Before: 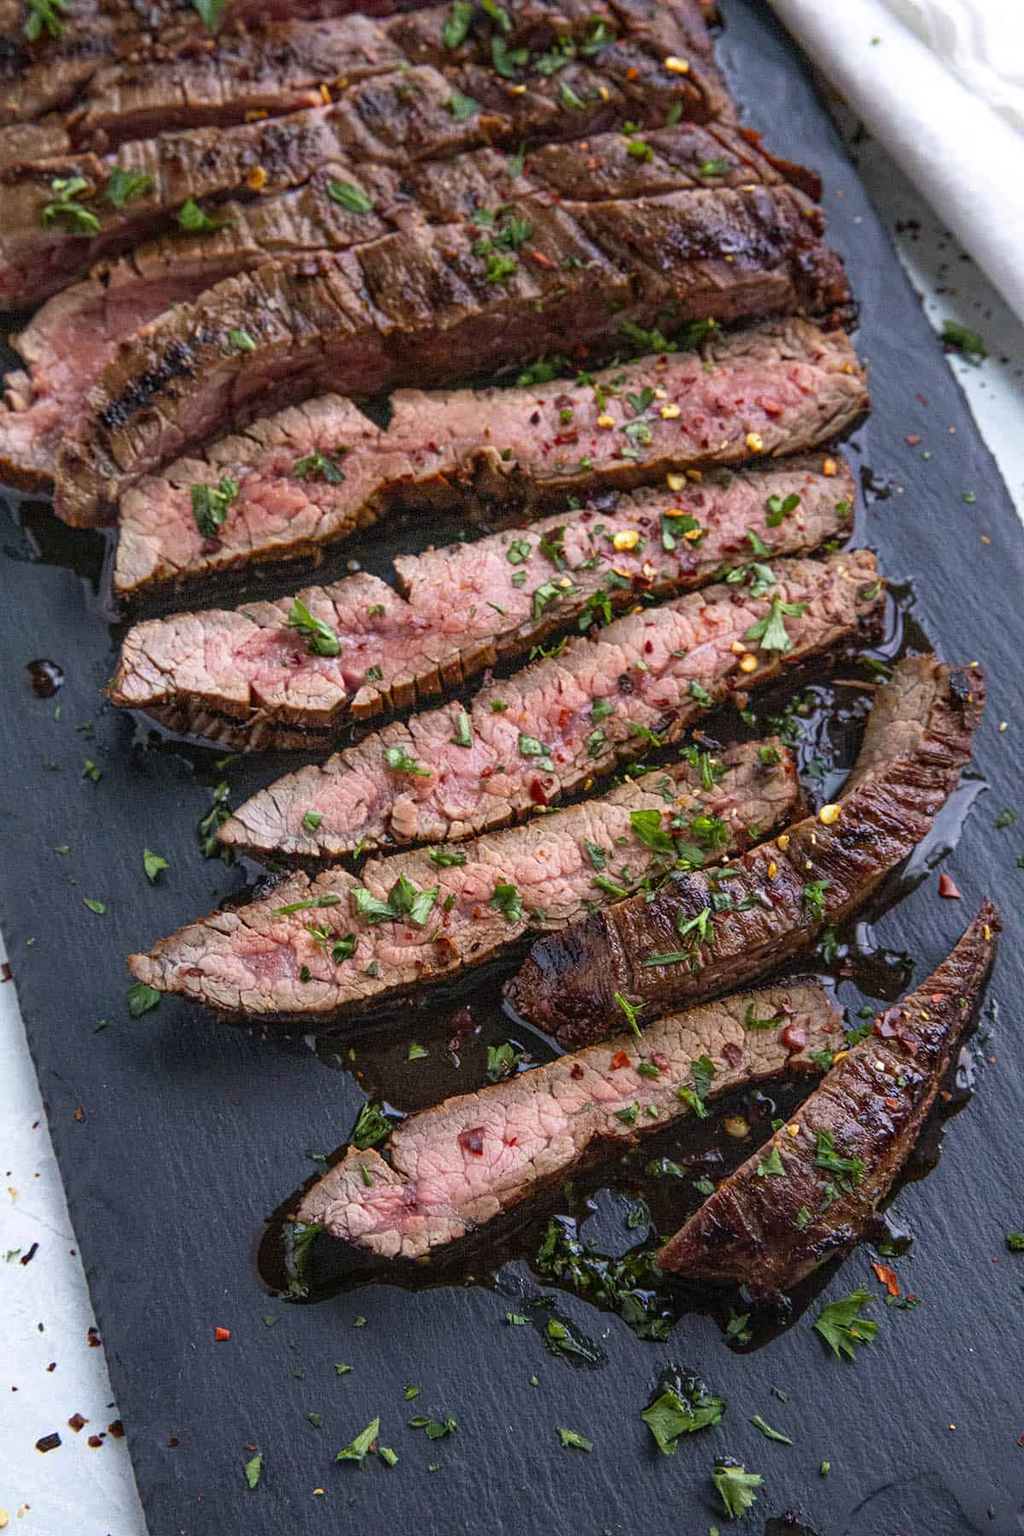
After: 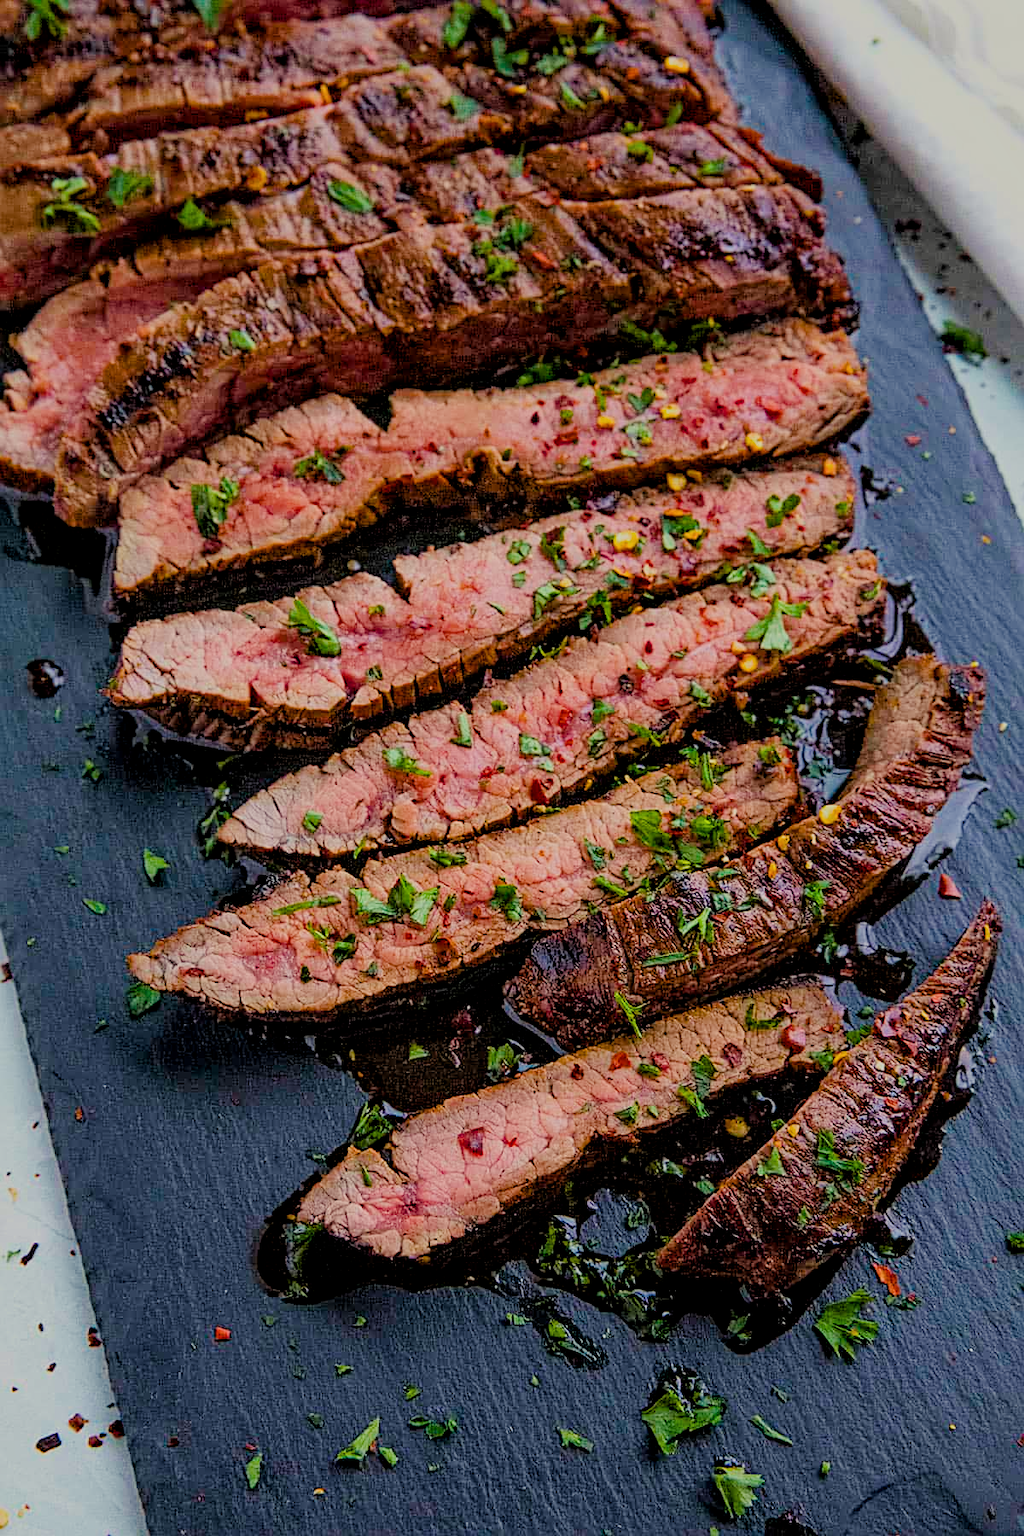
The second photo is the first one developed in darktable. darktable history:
local contrast: mode bilateral grid, contrast 20, coarseness 51, detail 119%, midtone range 0.2
color balance rgb: highlights gain › luminance 5.629%, highlights gain › chroma 2.625%, highlights gain › hue 93.07°, perceptual saturation grading › global saturation 35.741%, global vibrance 20%
sharpen: on, module defaults
filmic rgb: middle gray luminance 18.14%, black relative exposure -7.5 EV, white relative exposure 8.46 EV, threshold 2.95 EV, target black luminance 0%, hardness 2.23, latitude 18.47%, contrast 0.882, highlights saturation mix 5.95%, shadows ↔ highlights balance 10.36%, iterations of high-quality reconstruction 0, enable highlight reconstruction true
